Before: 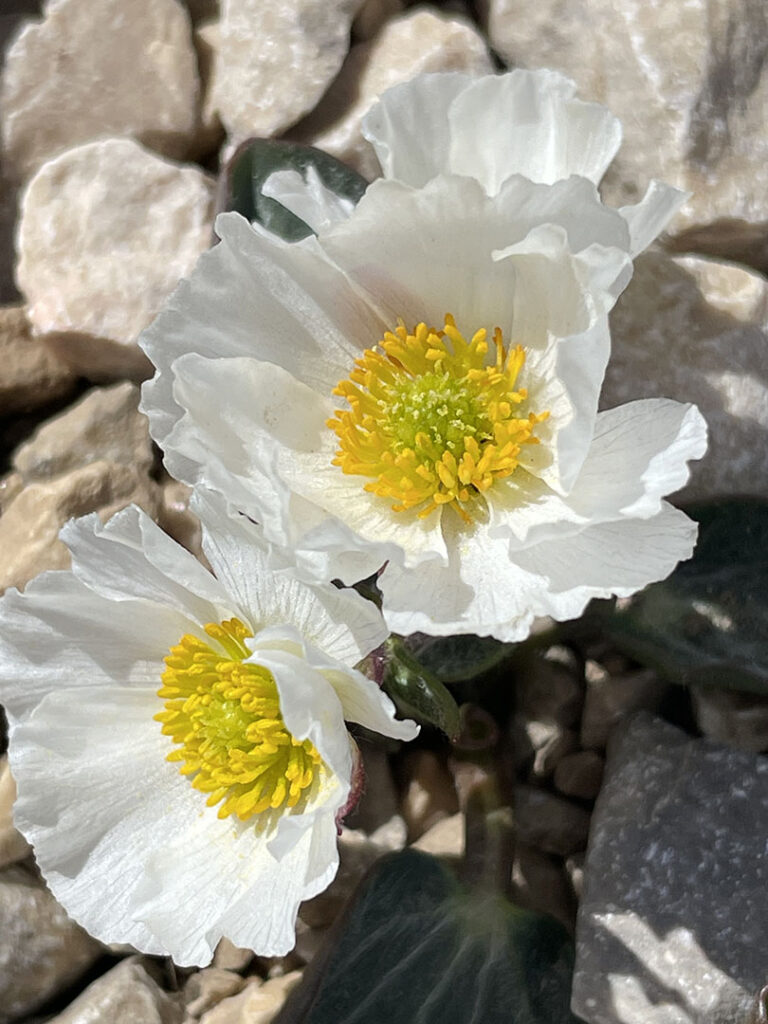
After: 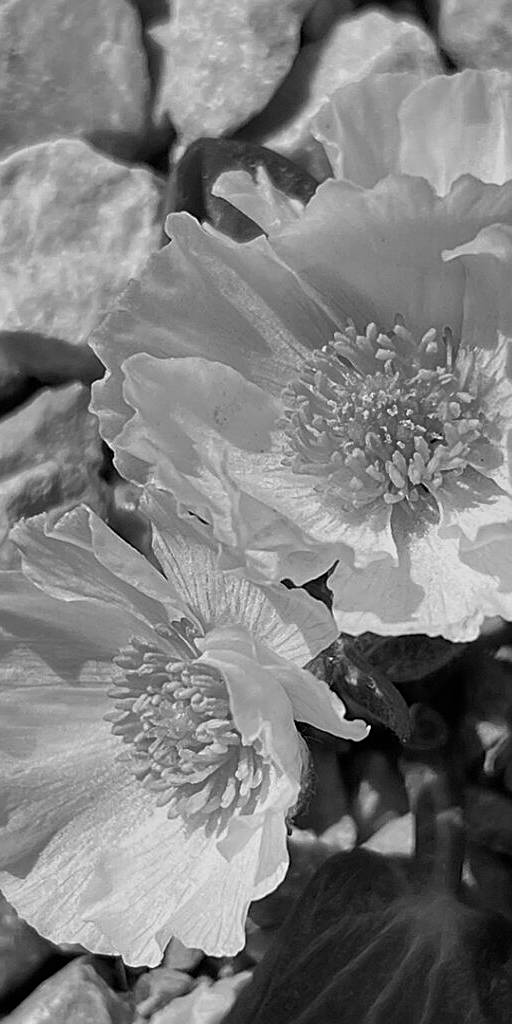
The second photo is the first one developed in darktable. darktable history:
monochrome: a -6.99, b 35.61, size 1.4
crop and rotate: left 6.617%, right 26.717%
sharpen: on, module defaults
color calibration: illuminant as shot in camera, x 0.358, y 0.373, temperature 4628.91 K
color zones: curves: ch0 [(0.224, 0.526) (0.75, 0.5)]; ch1 [(0.055, 0.526) (0.224, 0.761) (0.377, 0.526) (0.75, 0.5)]
shadows and highlights: shadows 19.13, highlights -83.41, soften with gaussian
exposure: exposure -0.36 EV, compensate highlight preservation false
